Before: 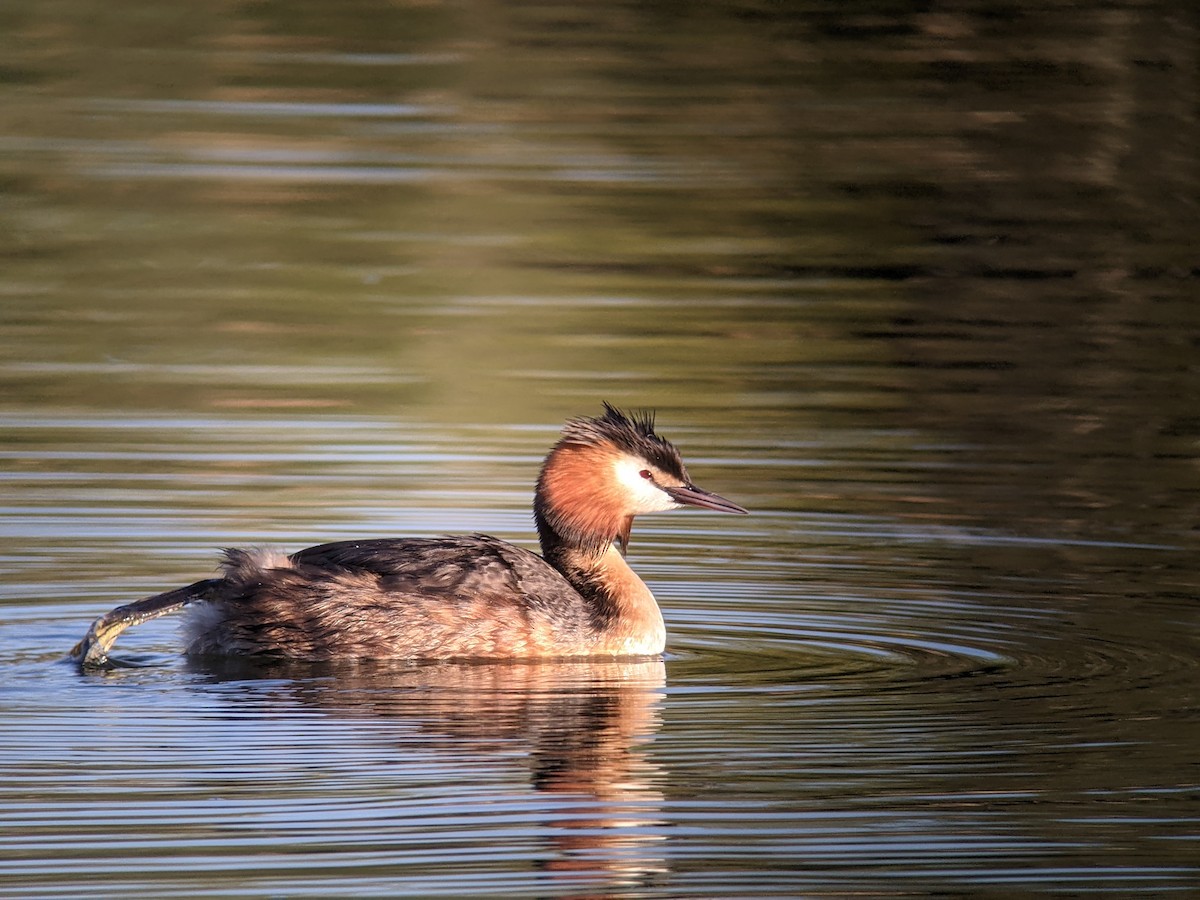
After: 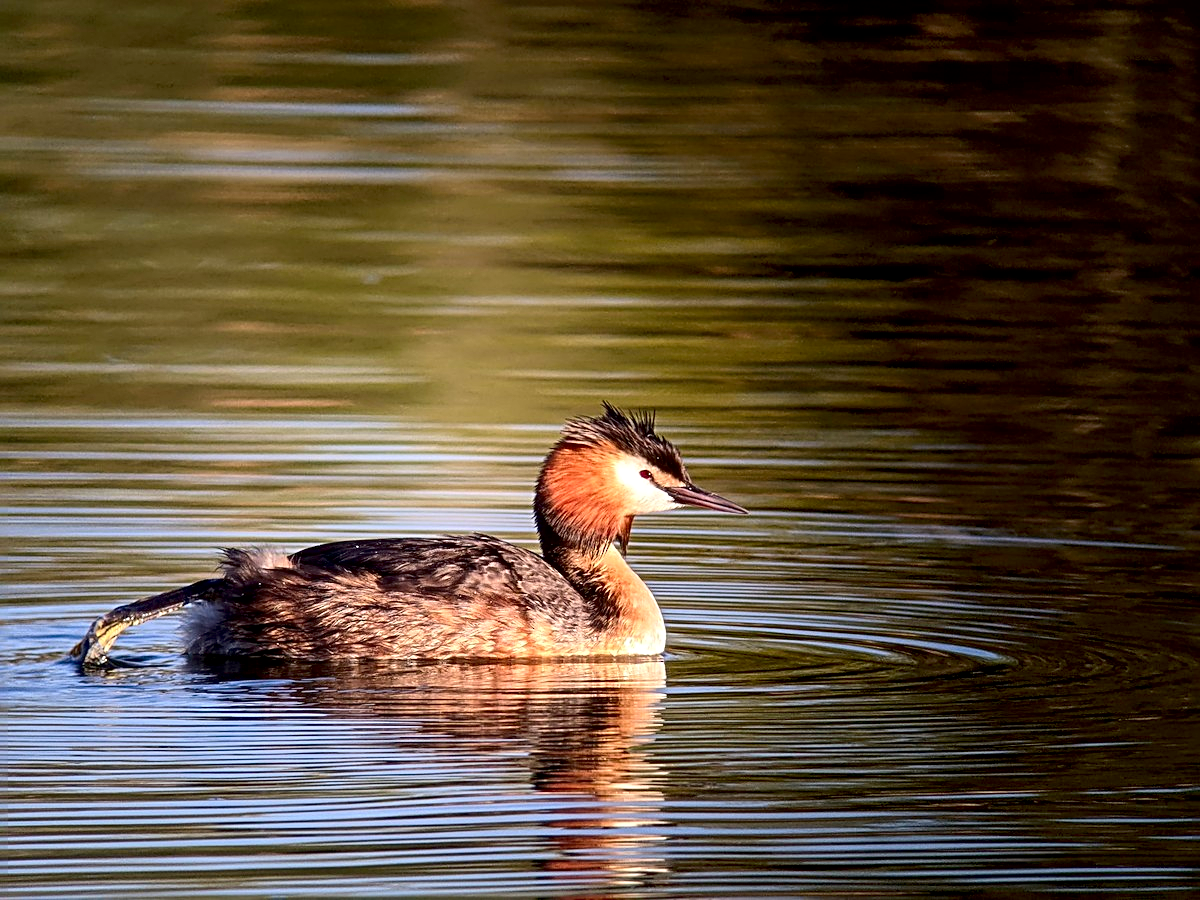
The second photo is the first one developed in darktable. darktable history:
exposure: black level correction 0.012, compensate highlight preservation false
local contrast: highlights 100%, shadows 100%, detail 120%, midtone range 0.2
contrast brightness saturation: contrast 0.16, saturation 0.32
sharpen: radius 3.119
